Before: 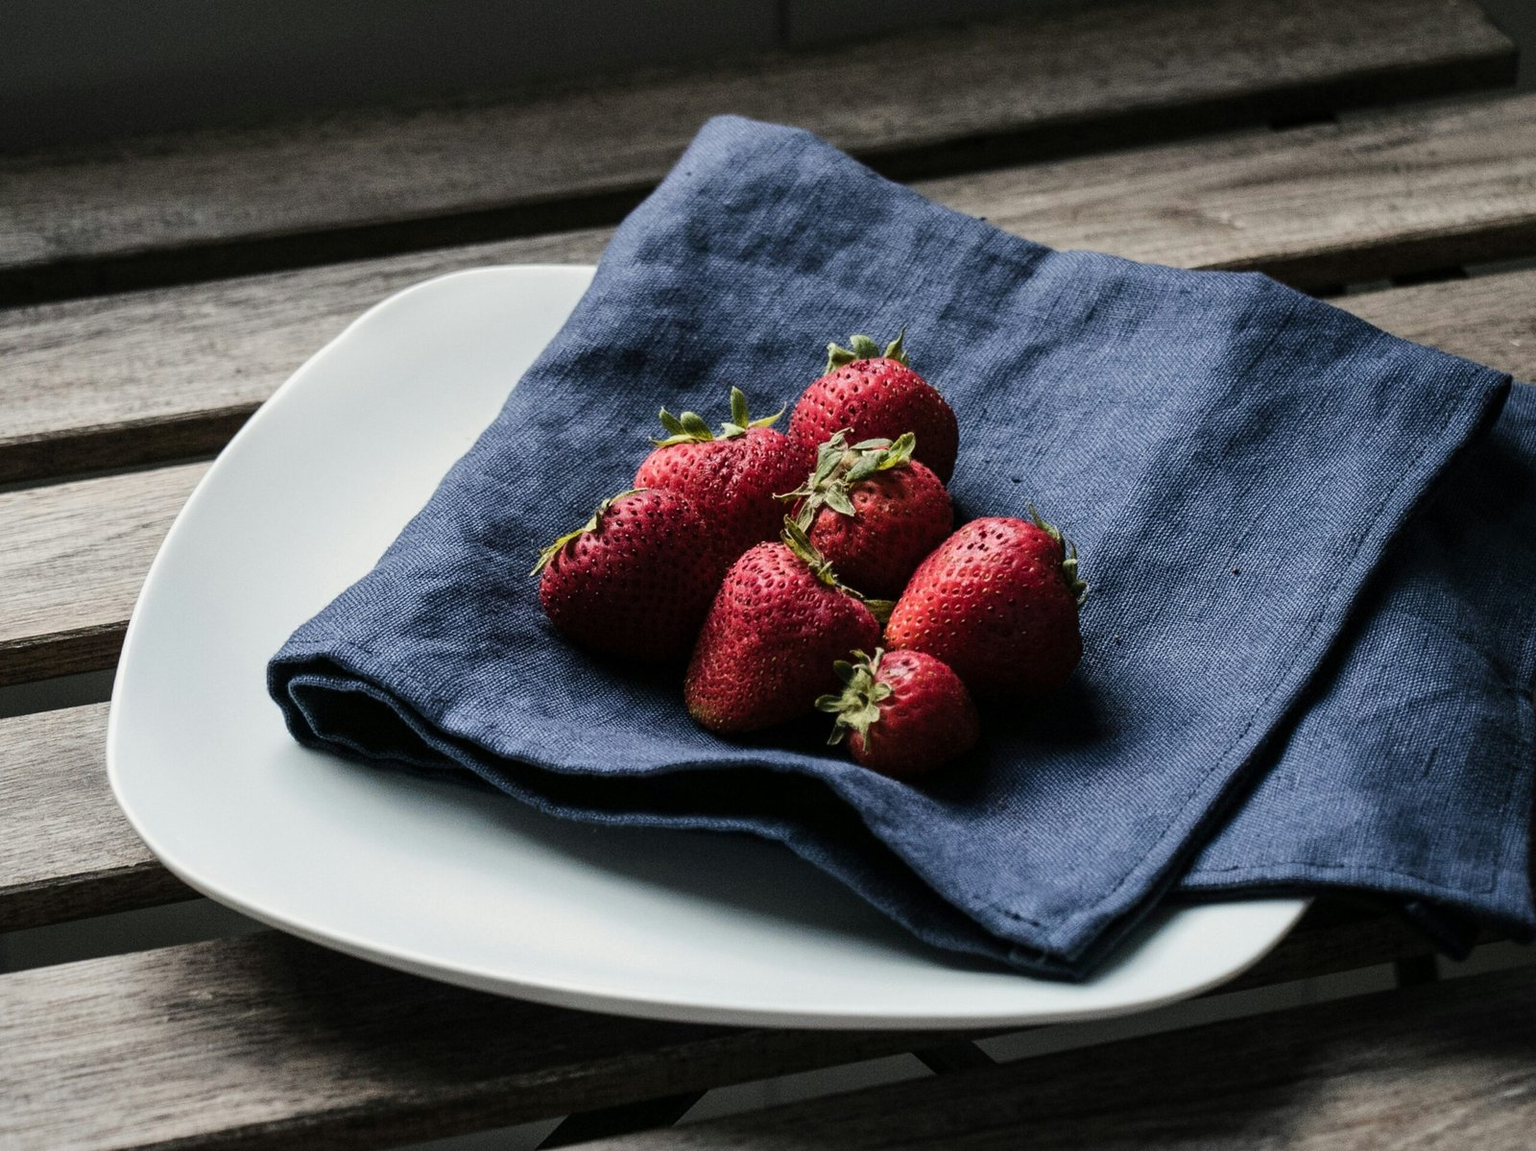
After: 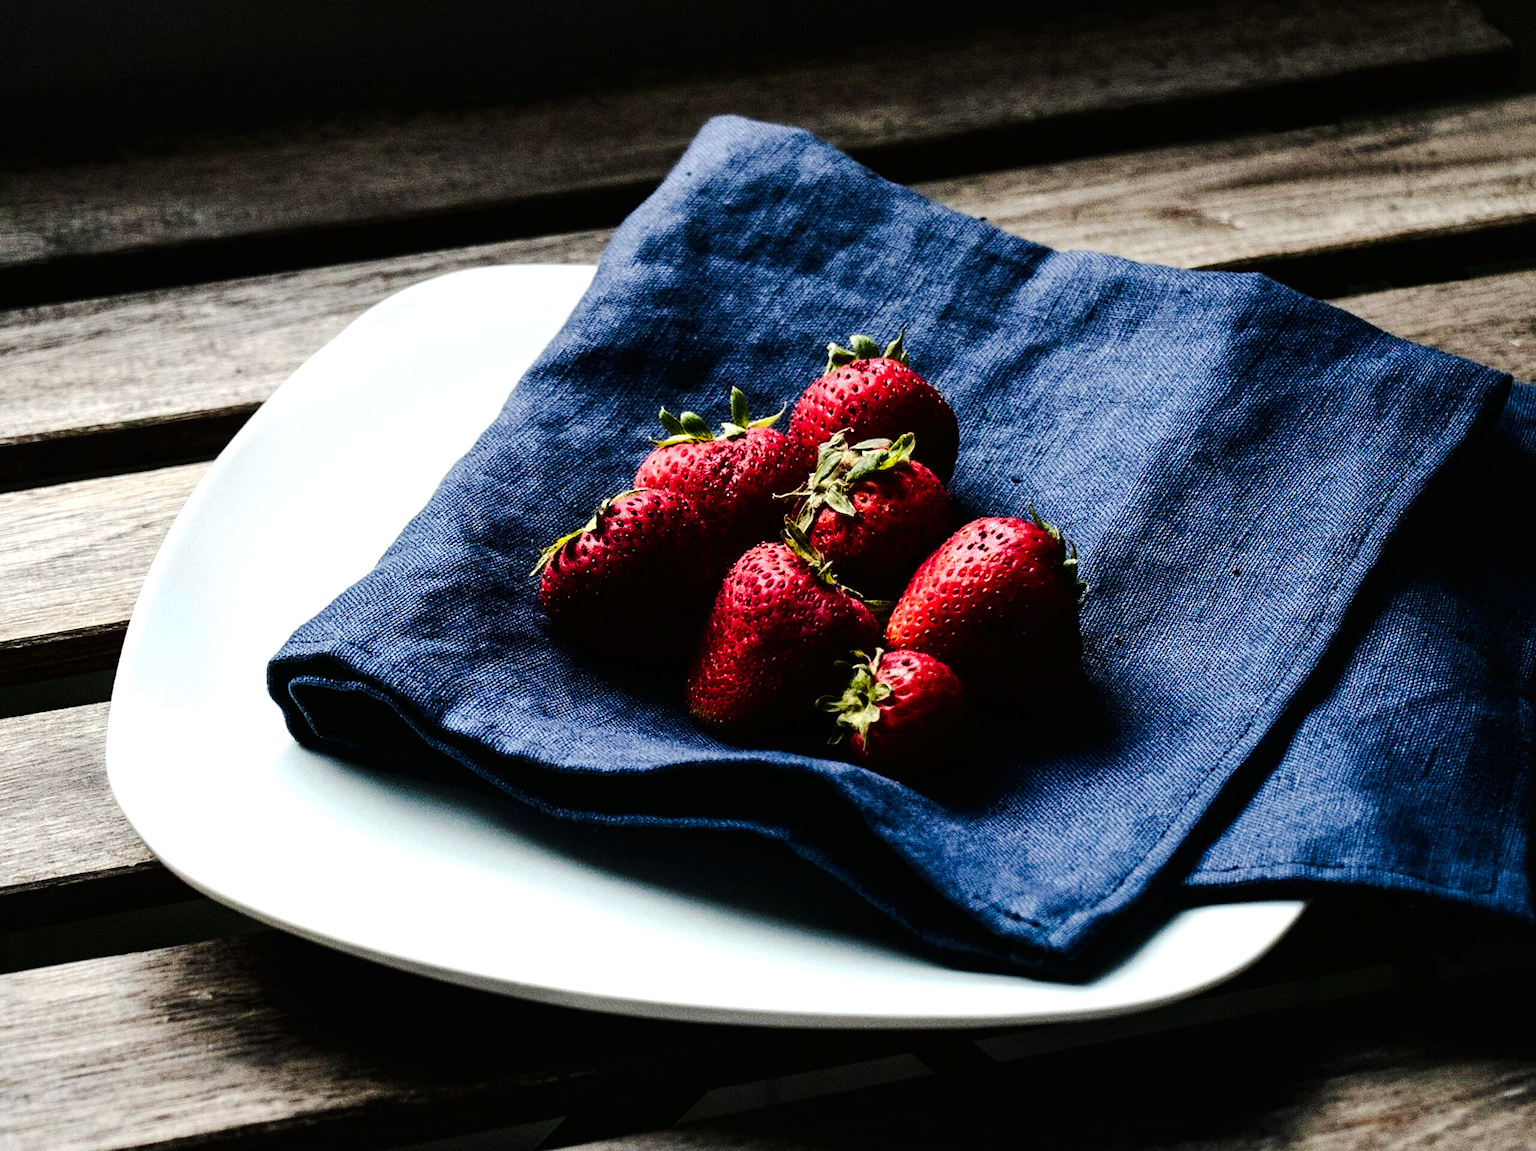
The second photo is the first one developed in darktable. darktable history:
tone curve: curves: ch0 [(0, 0) (0.003, 0.007) (0.011, 0.008) (0.025, 0.007) (0.044, 0.009) (0.069, 0.012) (0.1, 0.02) (0.136, 0.035) (0.177, 0.06) (0.224, 0.104) (0.277, 0.16) (0.335, 0.228) (0.399, 0.308) (0.468, 0.418) (0.543, 0.525) (0.623, 0.635) (0.709, 0.723) (0.801, 0.802) (0.898, 0.889) (1, 1)], preserve colors none
contrast brightness saturation: contrast 0.07, brightness -0.14, saturation 0.11
exposure: exposure 0.648 EV, compensate highlight preservation false
